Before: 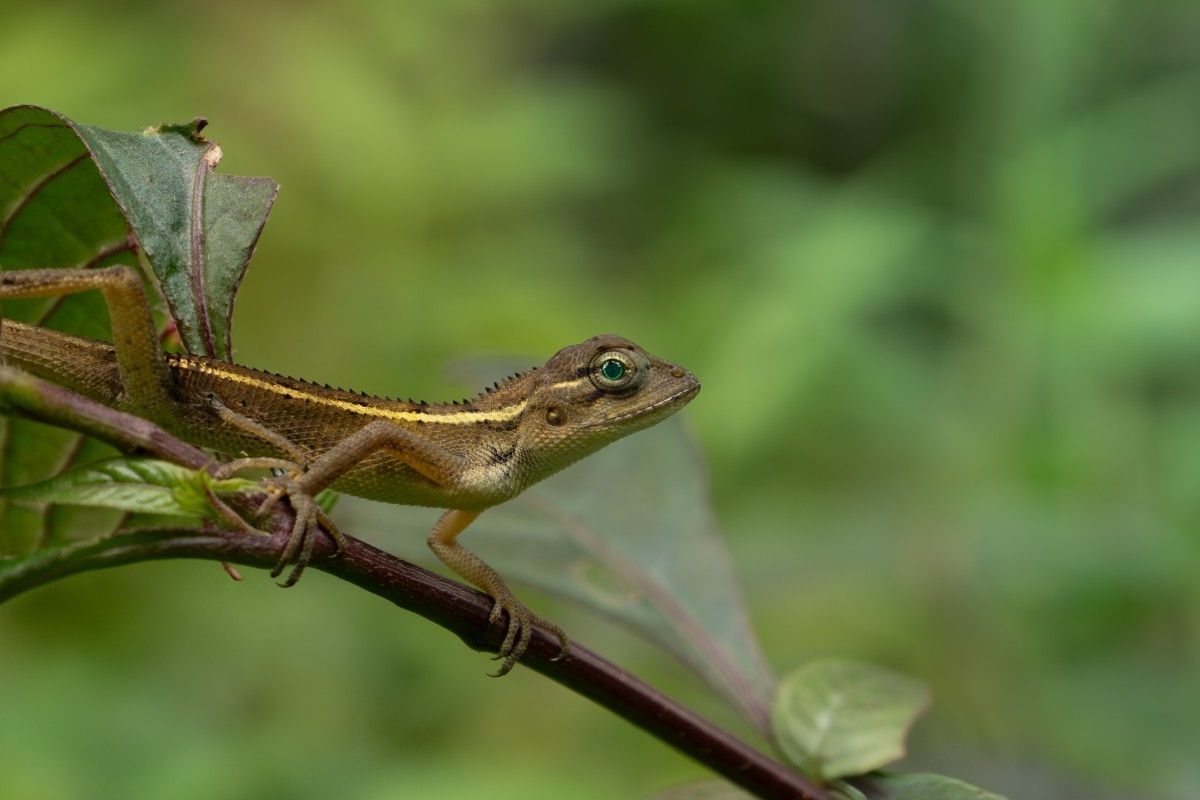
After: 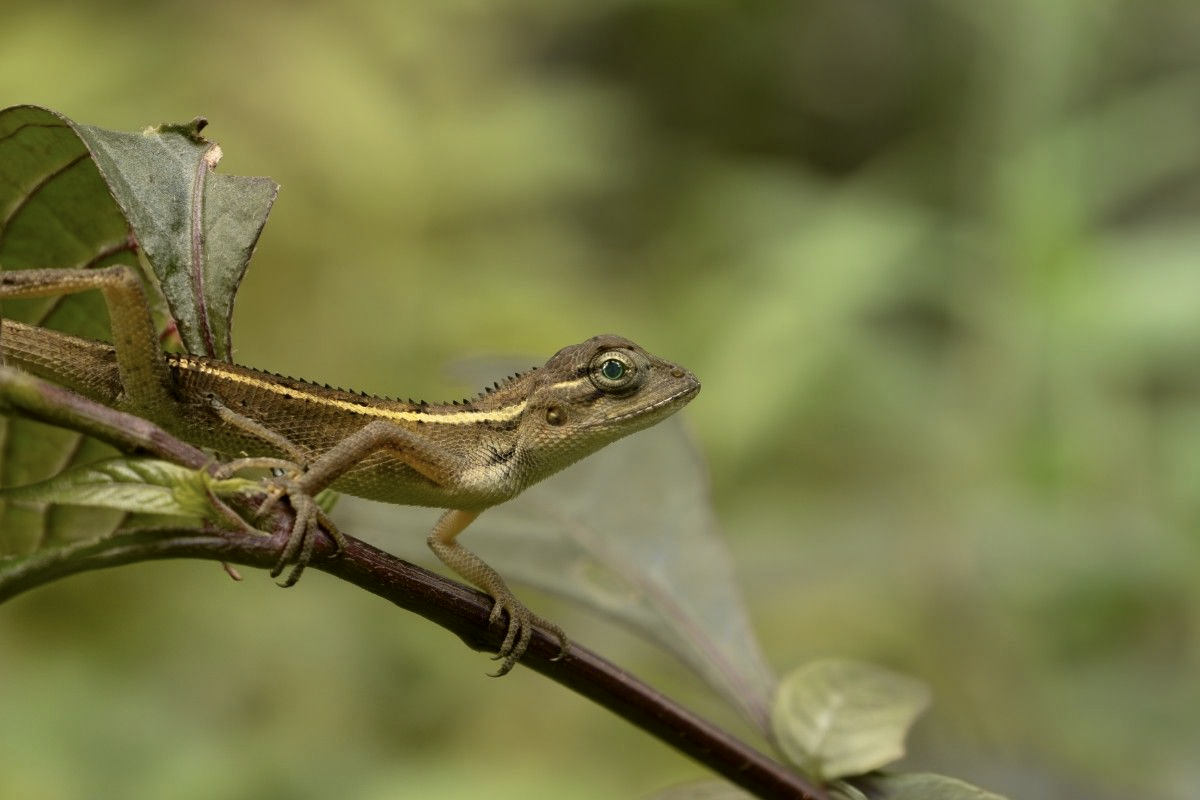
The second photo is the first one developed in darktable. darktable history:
tone curve: curves: ch0 [(0, 0) (0.765, 0.816) (1, 1)]; ch1 [(0, 0) (0.425, 0.464) (0.5, 0.5) (0.531, 0.522) (0.588, 0.575) (0.994, 0.939)]; ch2 [(0, 0) (0.398, 0.435) (0.455, 0.481) (0.501, 0.504) (0.529, 0.544) (0.584, 0.585) (1, 0.911)], color space Lab, independent channels
